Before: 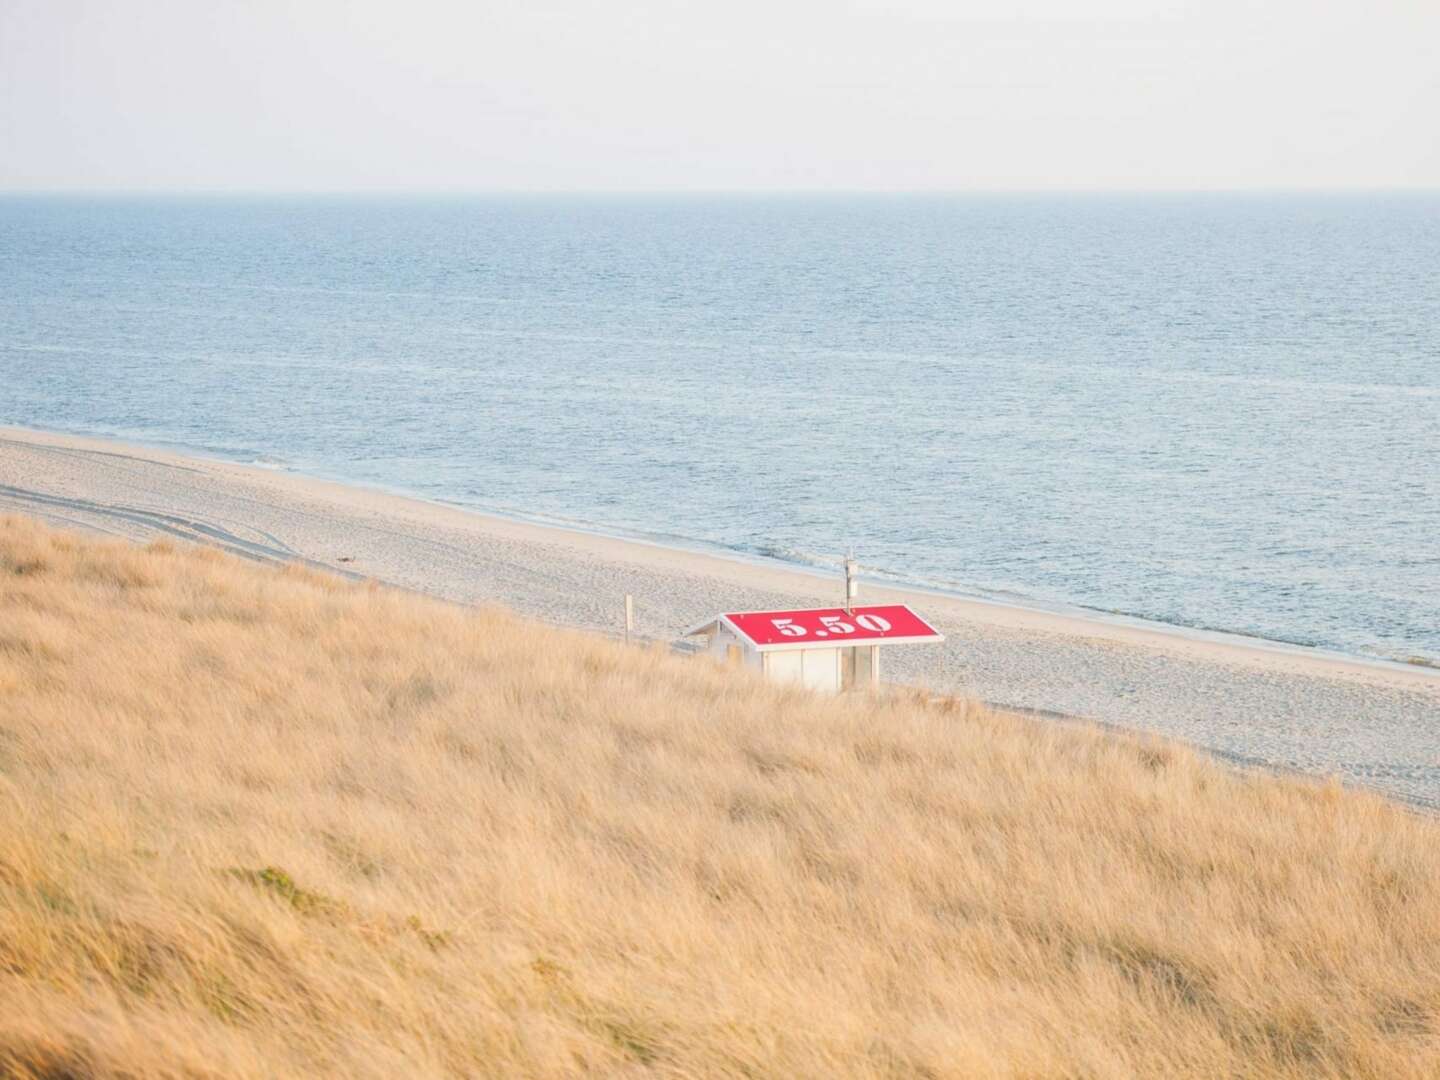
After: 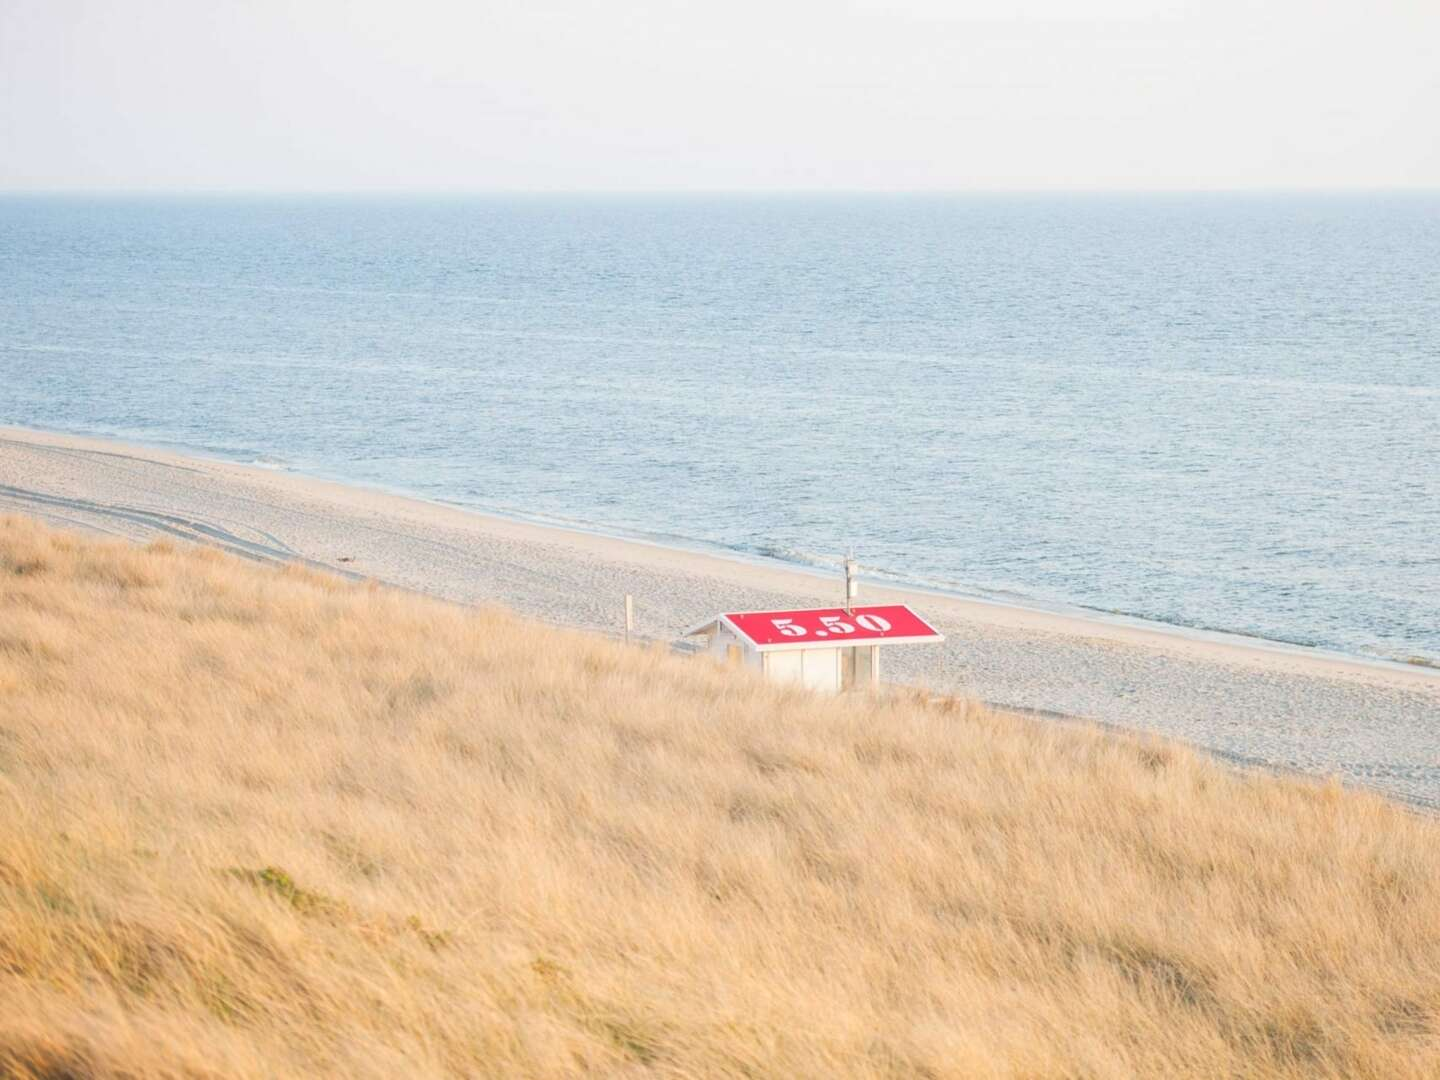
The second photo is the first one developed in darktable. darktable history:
exposure: black level correction -0.007, exposure 0.072 EV, compensate highlight preservation false
